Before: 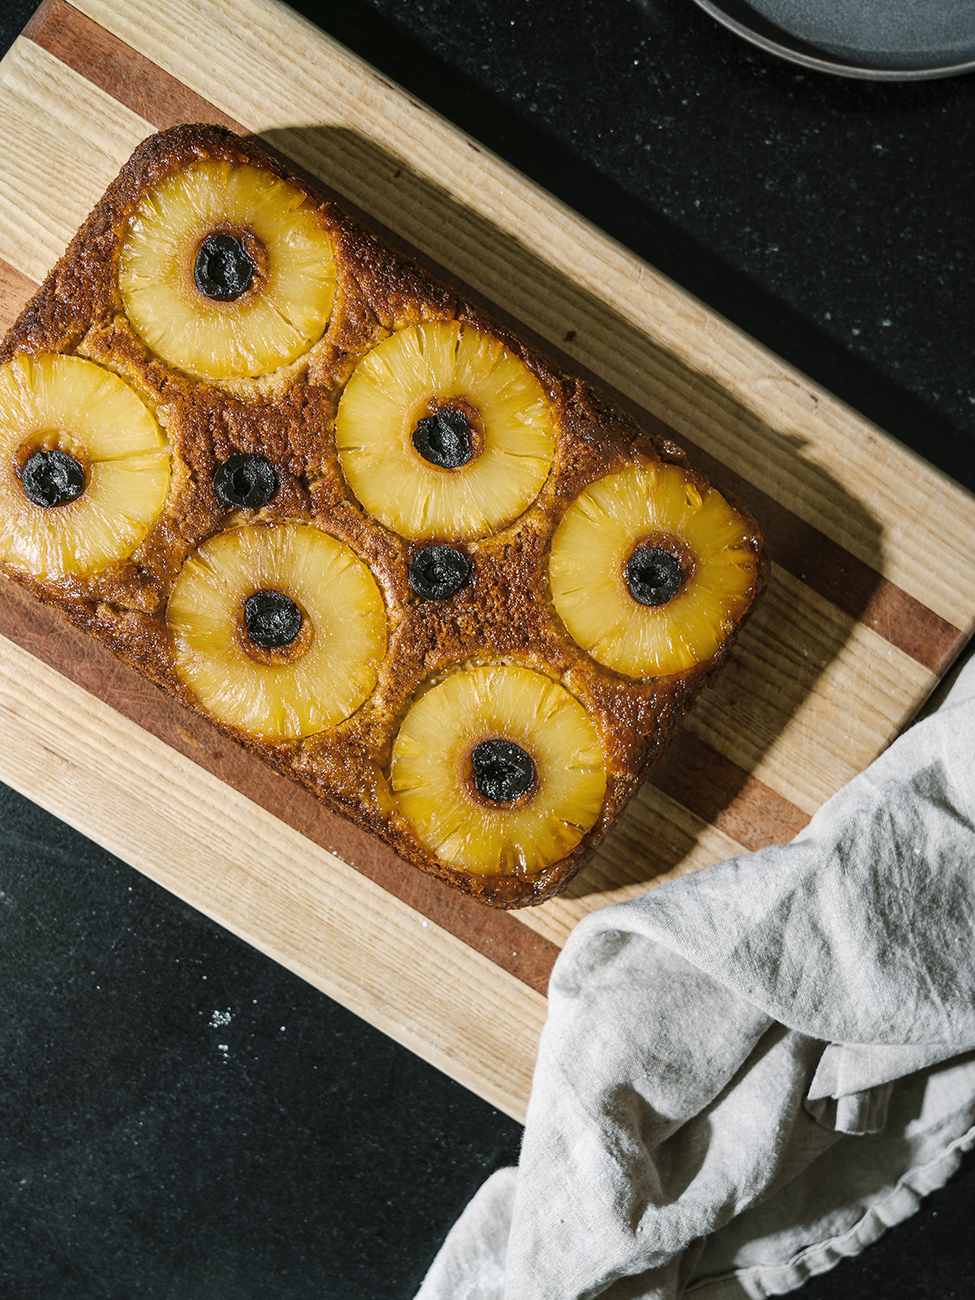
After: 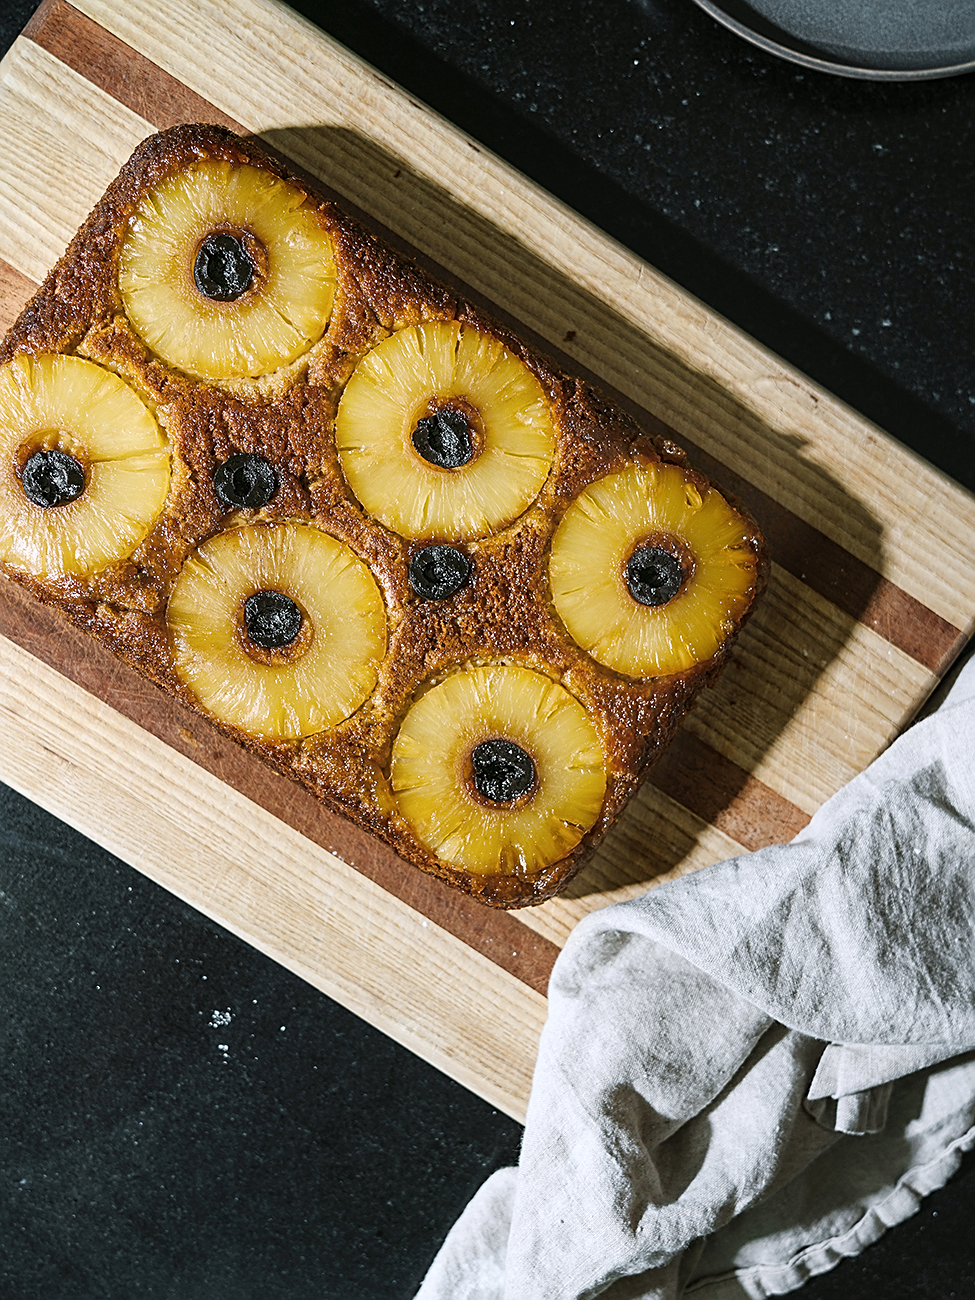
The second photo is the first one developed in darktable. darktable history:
shadows and highlights: shadows 0, highlights 40
sharpen: on, module defaults
white balance: red 0.983, blue 1.036
